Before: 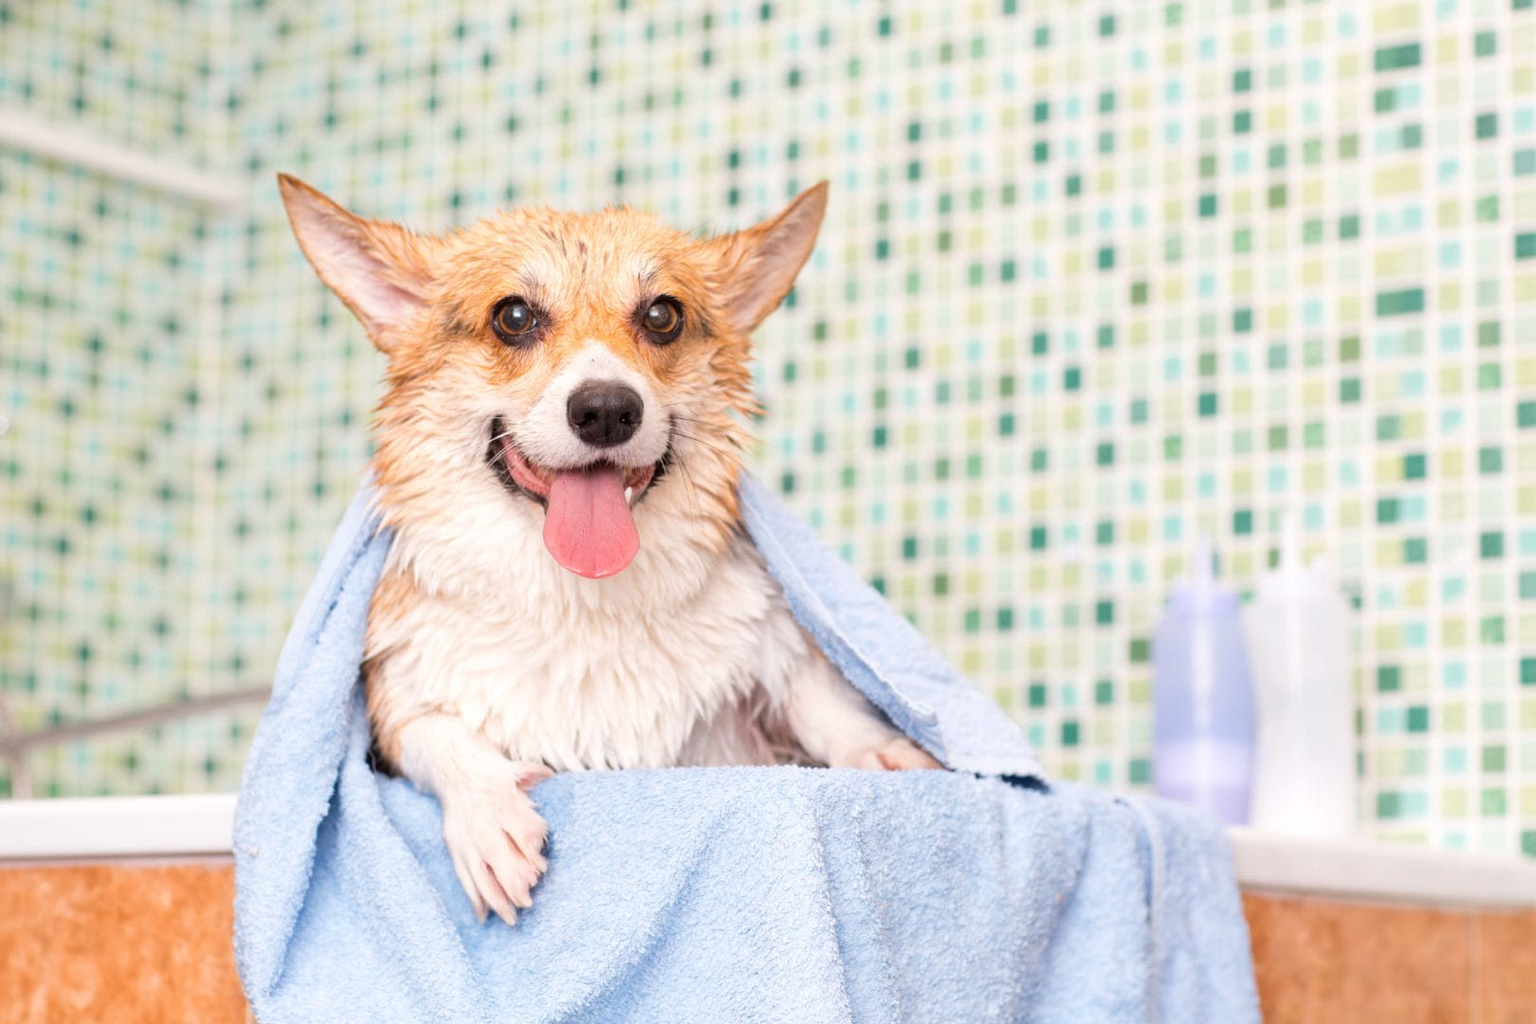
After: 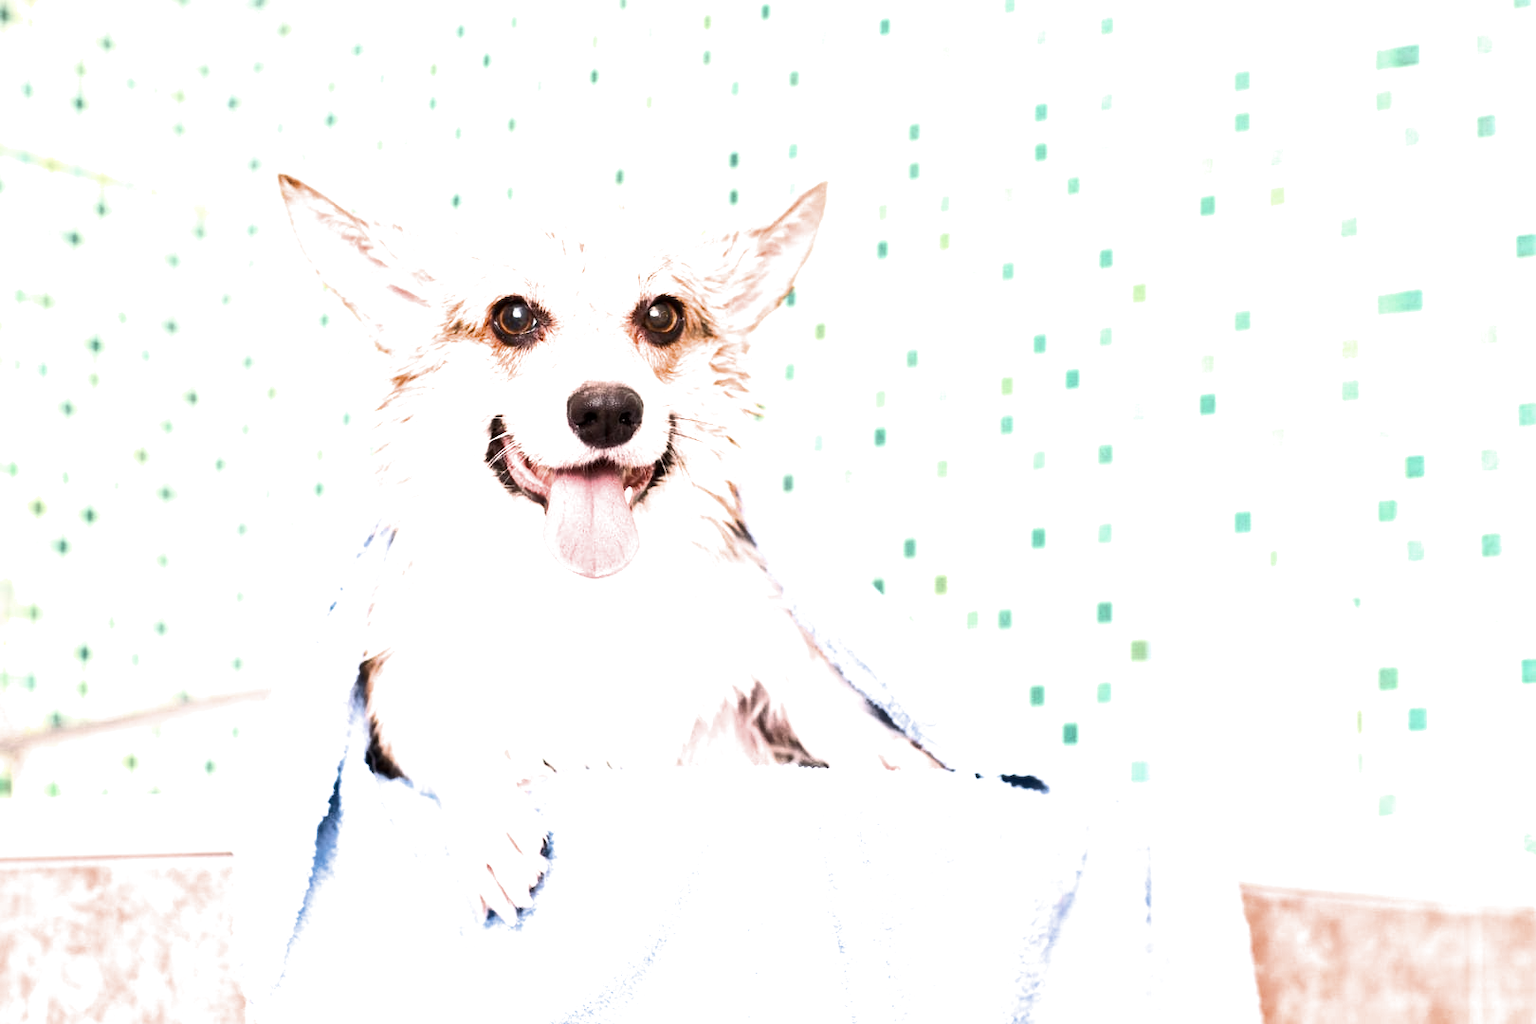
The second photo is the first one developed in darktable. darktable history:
exposure: exposure 1 EV, compensate highlight preservation false
filmic rgb: black relative exposure -9.08 EV, white relative exposure 2.3 EV, hardness 7.49
shadows and highlights: shadows -88.03, highlights -35.45, shadows color adjustment 99.15%, highlights color adjustment 0%, soften with gaussian
